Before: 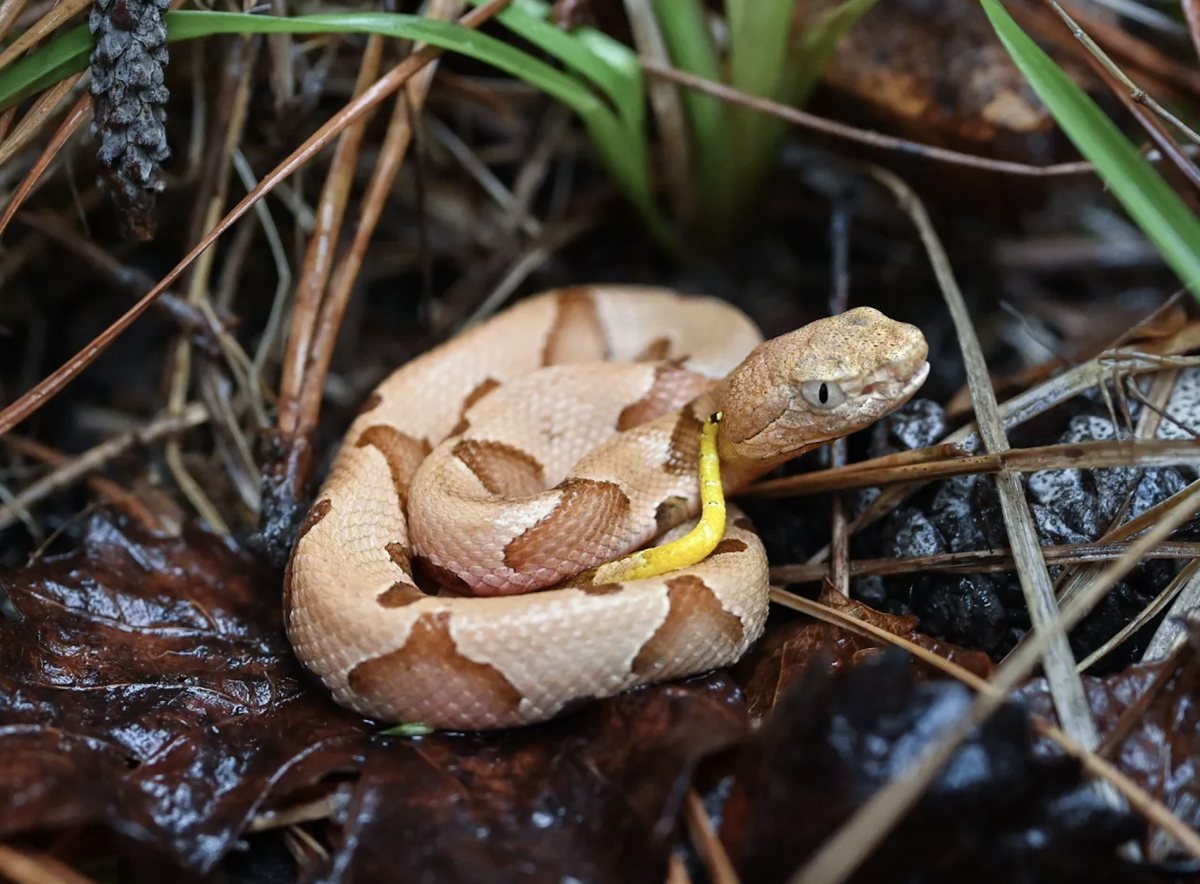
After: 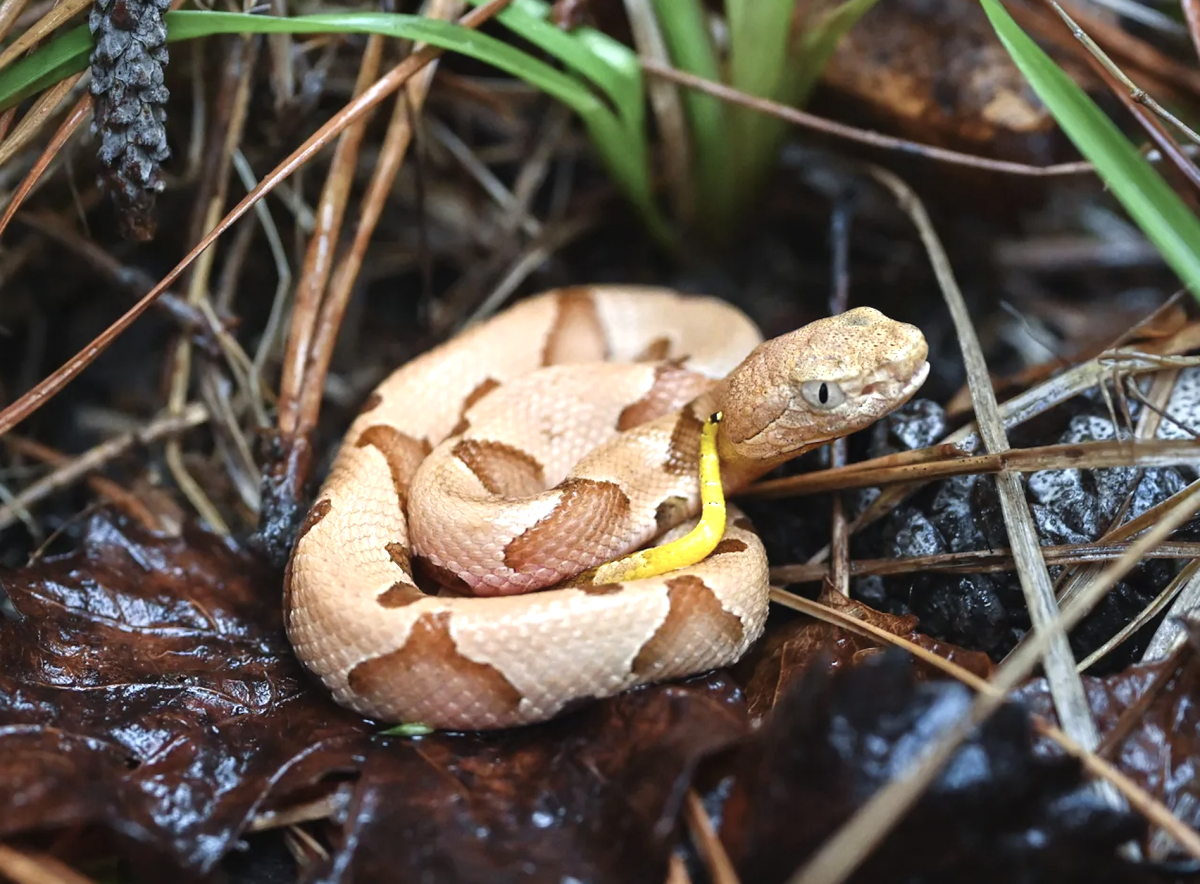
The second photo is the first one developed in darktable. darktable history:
exposure: black level correction -0.002, exposure 0.544 EV, compensate highlight preservation false
